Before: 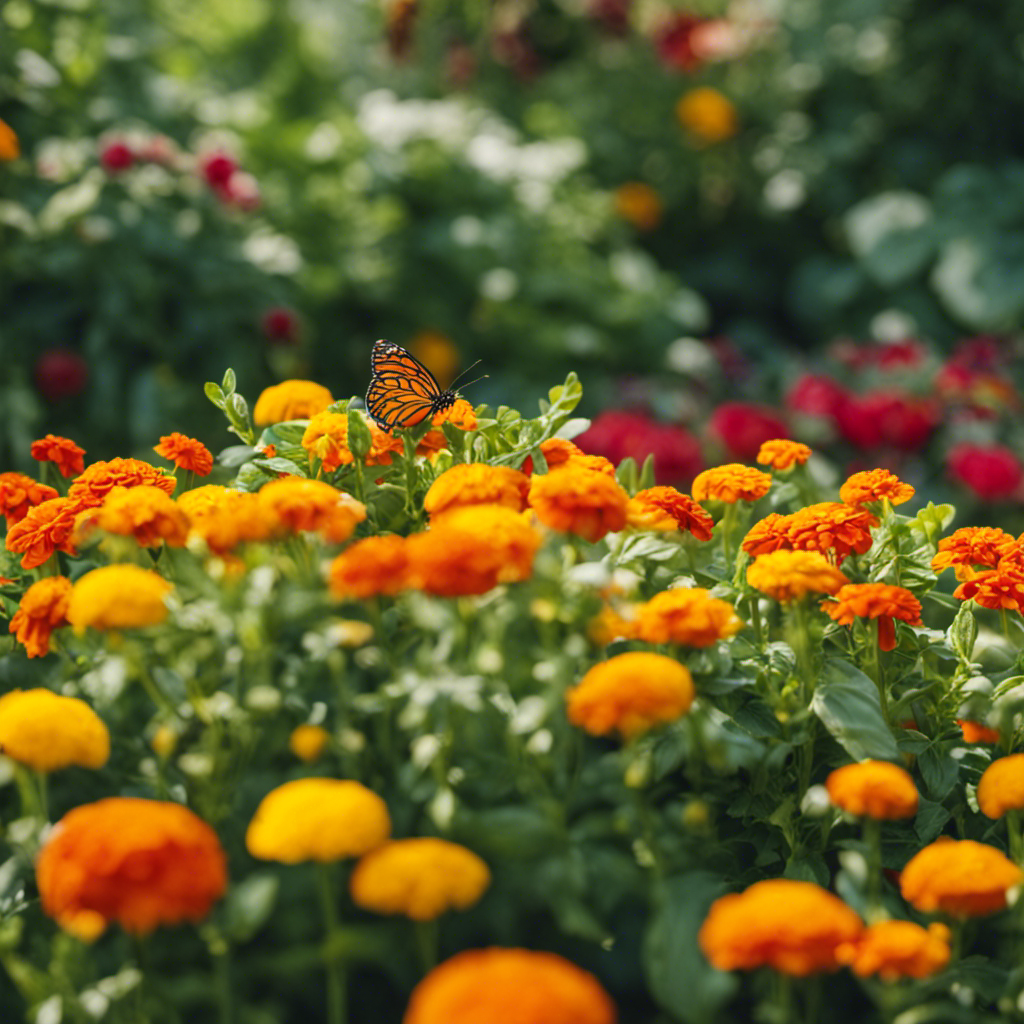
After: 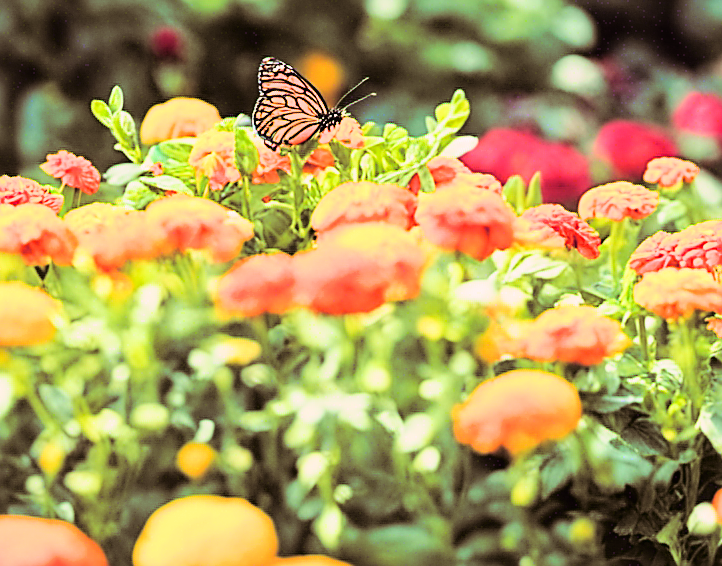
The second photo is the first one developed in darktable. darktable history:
filmic rgb: black relative exposure -11.88 EV, white relative exposure 5.43 EV, threshold 3 EV, hardness 4.49, latitude 50%, contrast 1.14, color science v5 (2021), contrast in shadows safe, contrast in highlights safe, enable highlight reconstruction true
crop: left 11.123%, top 27.61%, right 18.3%, bottom 17.034%
exposure: black level correction 0, exposure 1.2 EV, compensate highlight preservation false
sharpen: amount 0.75
split-toning: highlights › hue 298.8°, highlights › saturation 0.73, compress 41.76%
tone curve: curves: ch0 [(0.003, 0) (0.066, 0.031) (0.163, 0.112) (0.264, 0.238) (0.395, 0.408) (0.517, 0.56) (0.684, 0.734) (0.791, 0.814) (1, 1)]; ch1 [(0, 0) (0.164, 0.115) (0.337, 0.332) (0.39, 0.398) (0.464, 0.461) (0.501, 0.5) (0.507, 0.5) (0.534, 0.532) (0.577, 0.59) (0.652, 0.681) (0.733, 0.749) (0.811, 0.796) (1, 1)]; ch2 [(0, 0) (0.337, 0.382) (0.464, 0.476) (0.501, 0.5) (0.527, 0.54) (0.551, 0.565) (0.6, 0.59) (0.687, 0.675) (1, 1)], color space Lab, independent channels, preserve colors none
contrast brightness saturation: contrast 0.2, brightness 0.16, saturation 0.22
